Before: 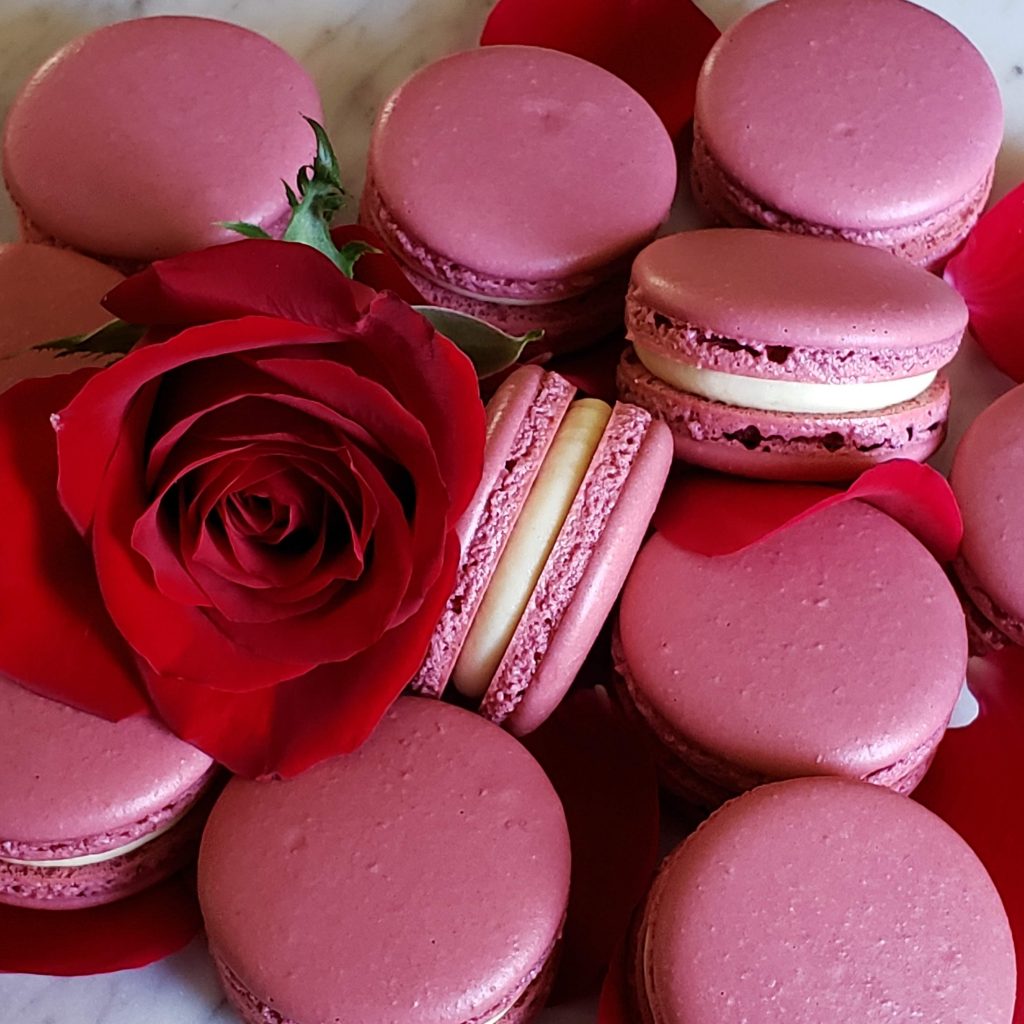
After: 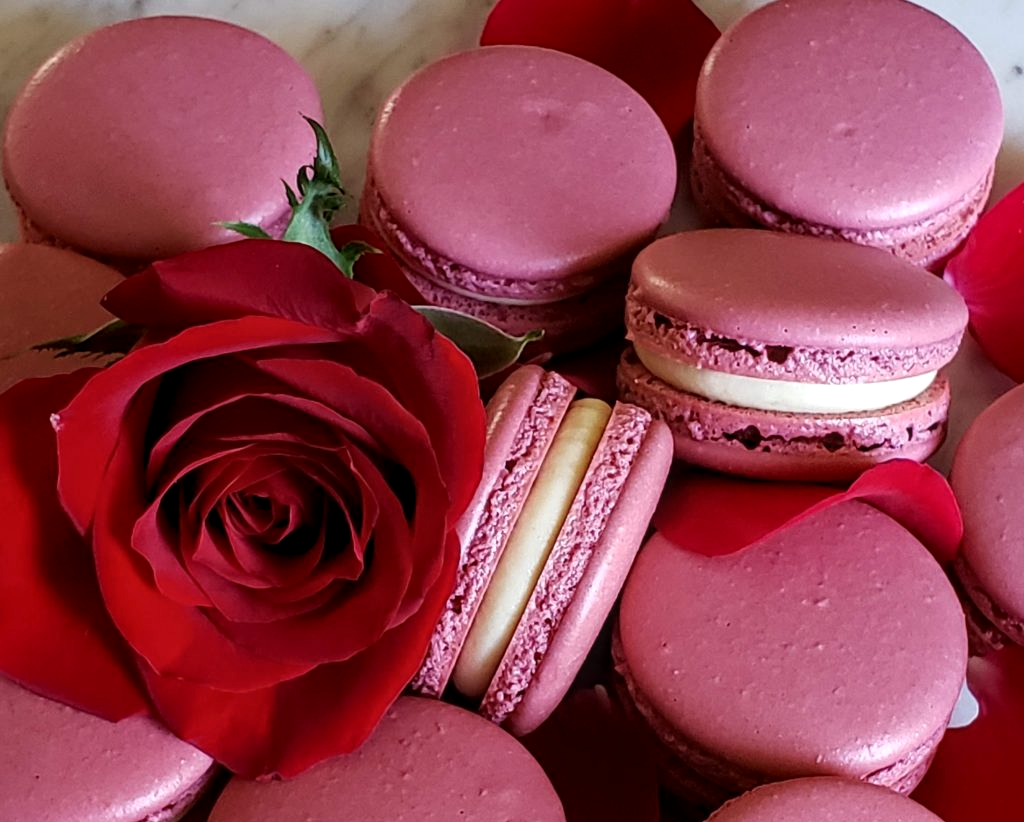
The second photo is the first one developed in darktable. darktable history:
local contrast: on, module defaults
crop: bottom 19.644%
